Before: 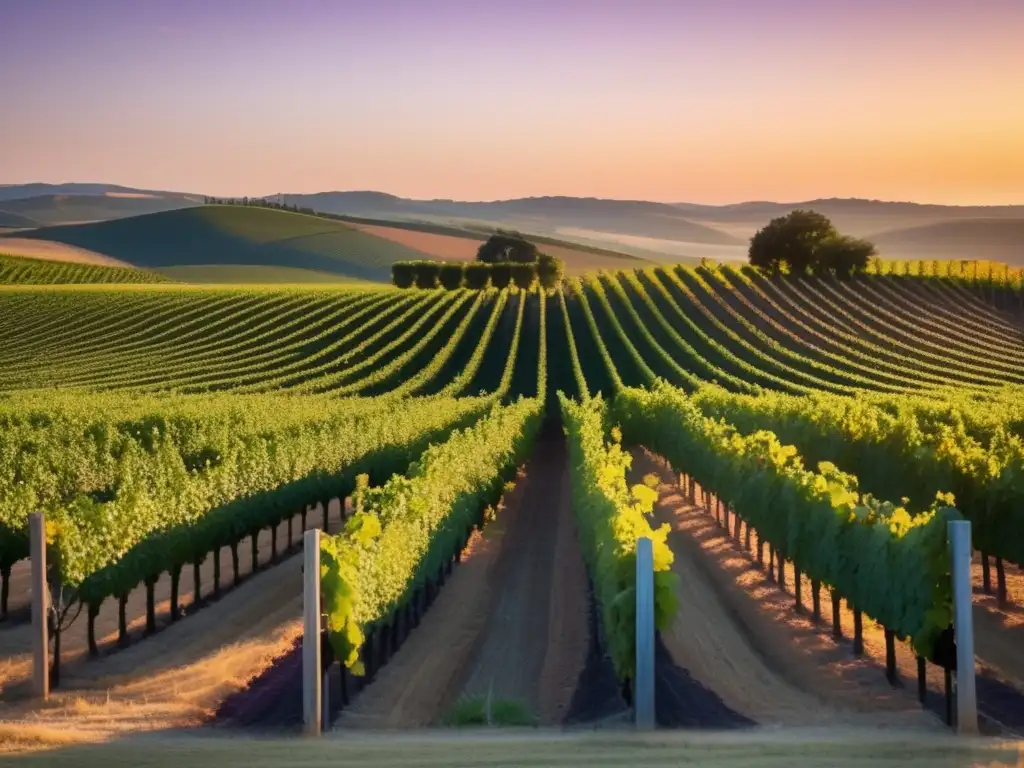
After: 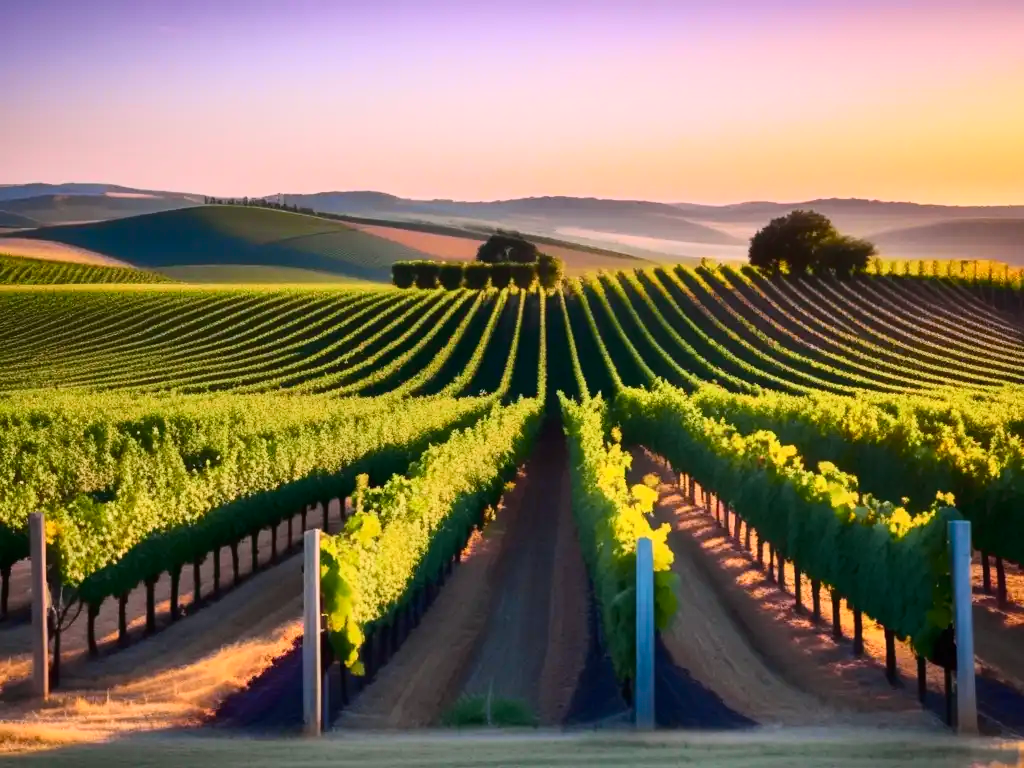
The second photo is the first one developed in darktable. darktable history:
white balance: red 1.009, blue 1.027
tone curve: curves: ch0 [(0, 0.001) (0.139, 0.096) (0.311, 0.278) (0.495, 0.531) (0.718, 0.816) (0.841, 0.909) (1, 0.967)]; ch1 [(0, 0) (0.272, 0.249) (0.388, 0.385) (0.469, 0.456) (0.495, 0.497) (0.538, 0.554) (0.578, 0.605) (0.707, 0.778) (1, 1)]; ch2 [(0, 0) (0.125, 0.089) (0.353, 0.329) (0.443, 0.408) (0.502, 0.499) (0.557, 0.542) (0.608, 0.635) (1, 1)], color space Lab, independent channels, preserve colors none
base curve: exposure shift 0, preserve colors none
